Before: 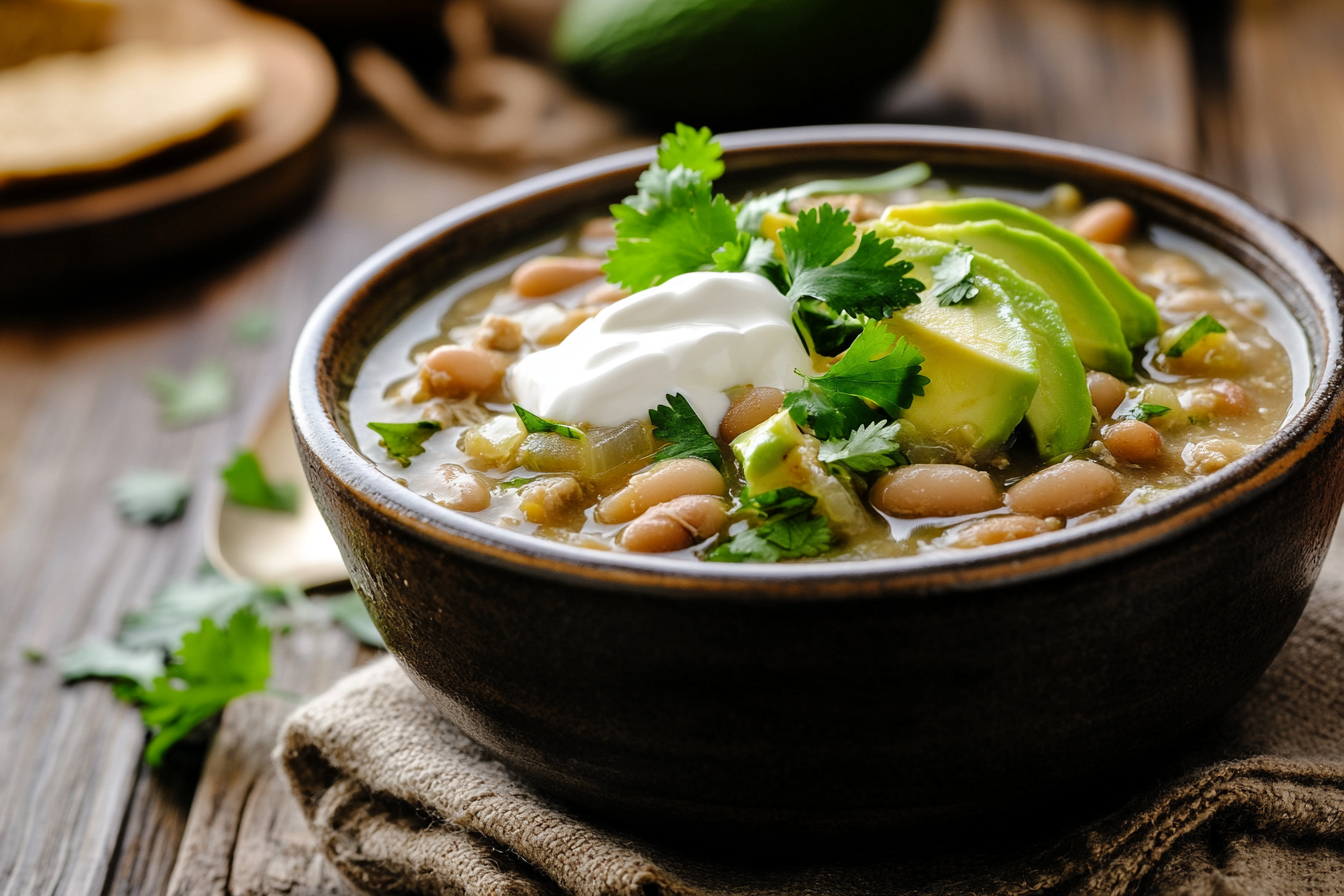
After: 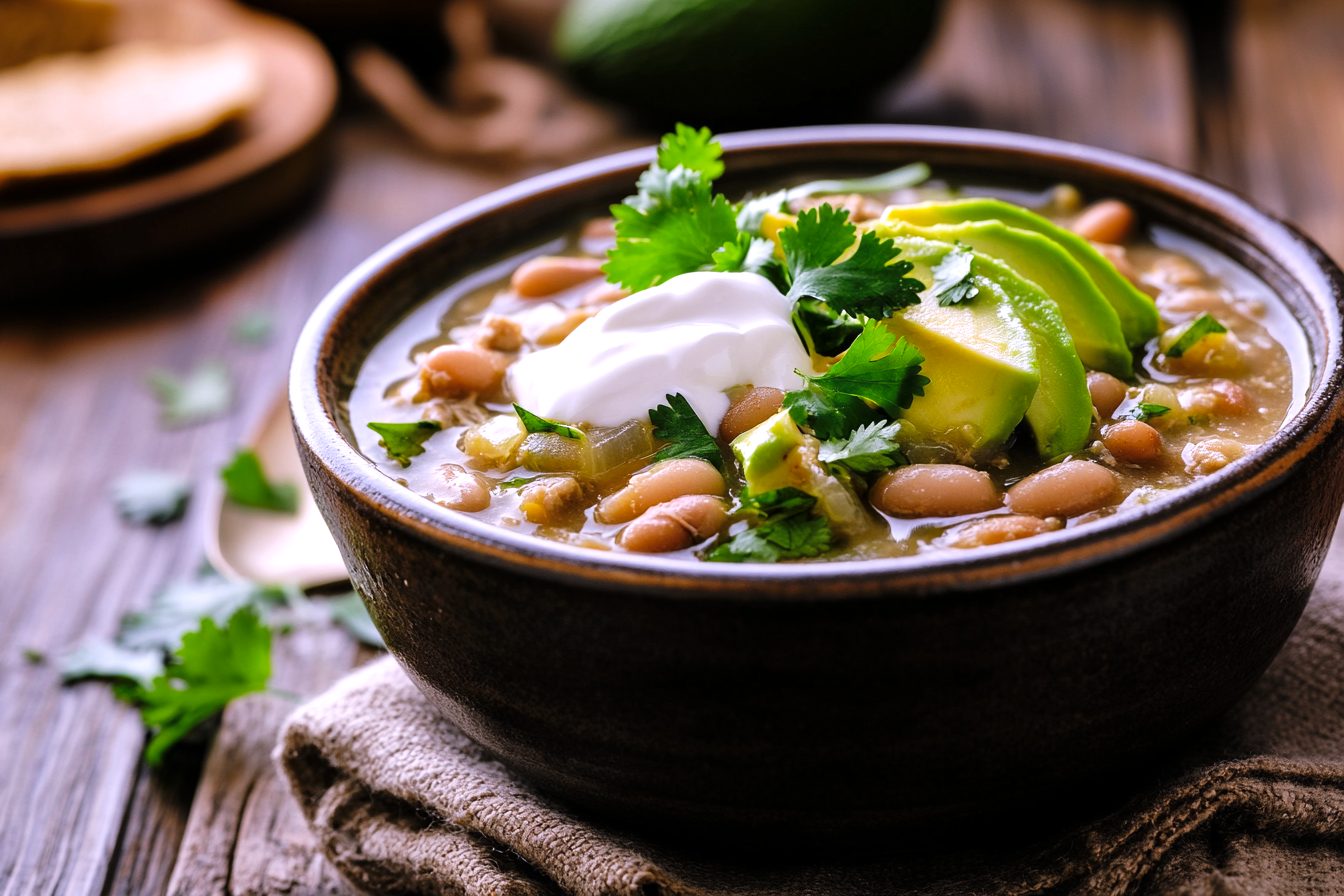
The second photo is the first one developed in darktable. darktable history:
levels: levels [0, 0.476, 0.951]
white balance: red 1.042, blue 1.17
tone curve: curves: ch0 [(0, 0) (0.003, 0.002) (0.011, 0.009) (0.025, 0.022) (0.044, 0.041) (0.069, 0.059) (0.1, 0.082) (0.136, 0.106) (0.177, 0.138) (0.224, 0.179) (0.277, 0.226) (0.335, 0.28) (0.399, 0.342) (0.468, 0.413) (0.543, 0.493) (0.623, 0.591) (0.709, 0.699) (0.801, 0.804) (0.898, 0.899) (1, 1)], preserve colors none
